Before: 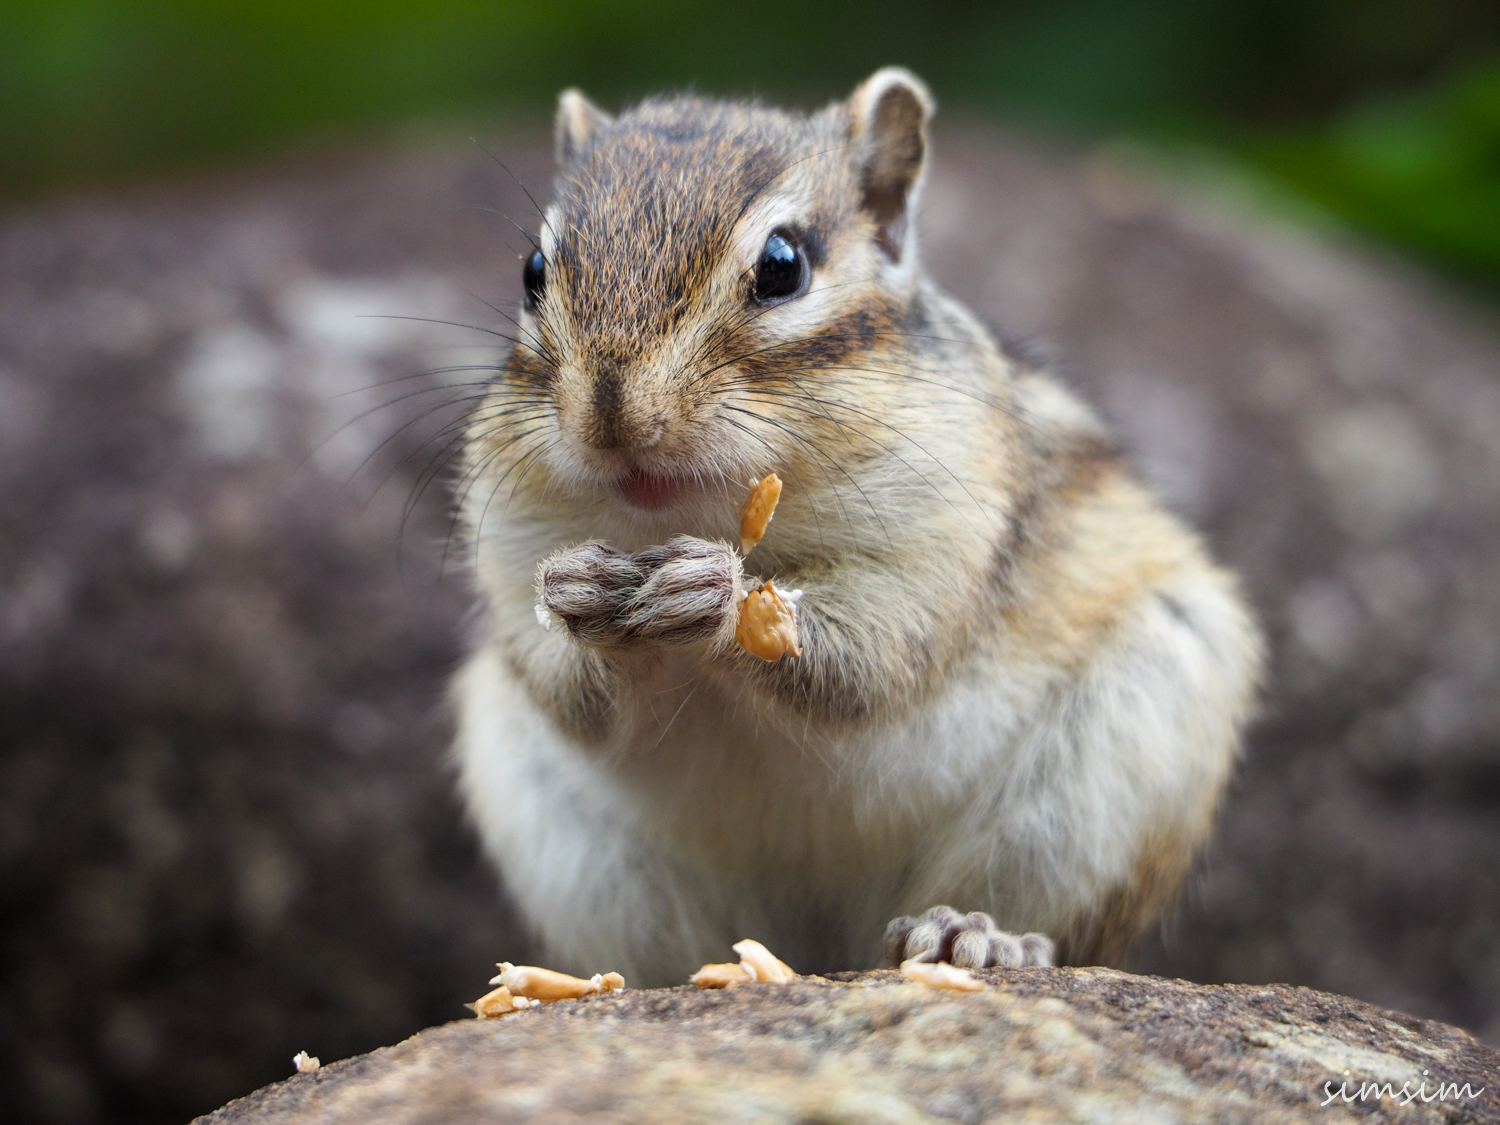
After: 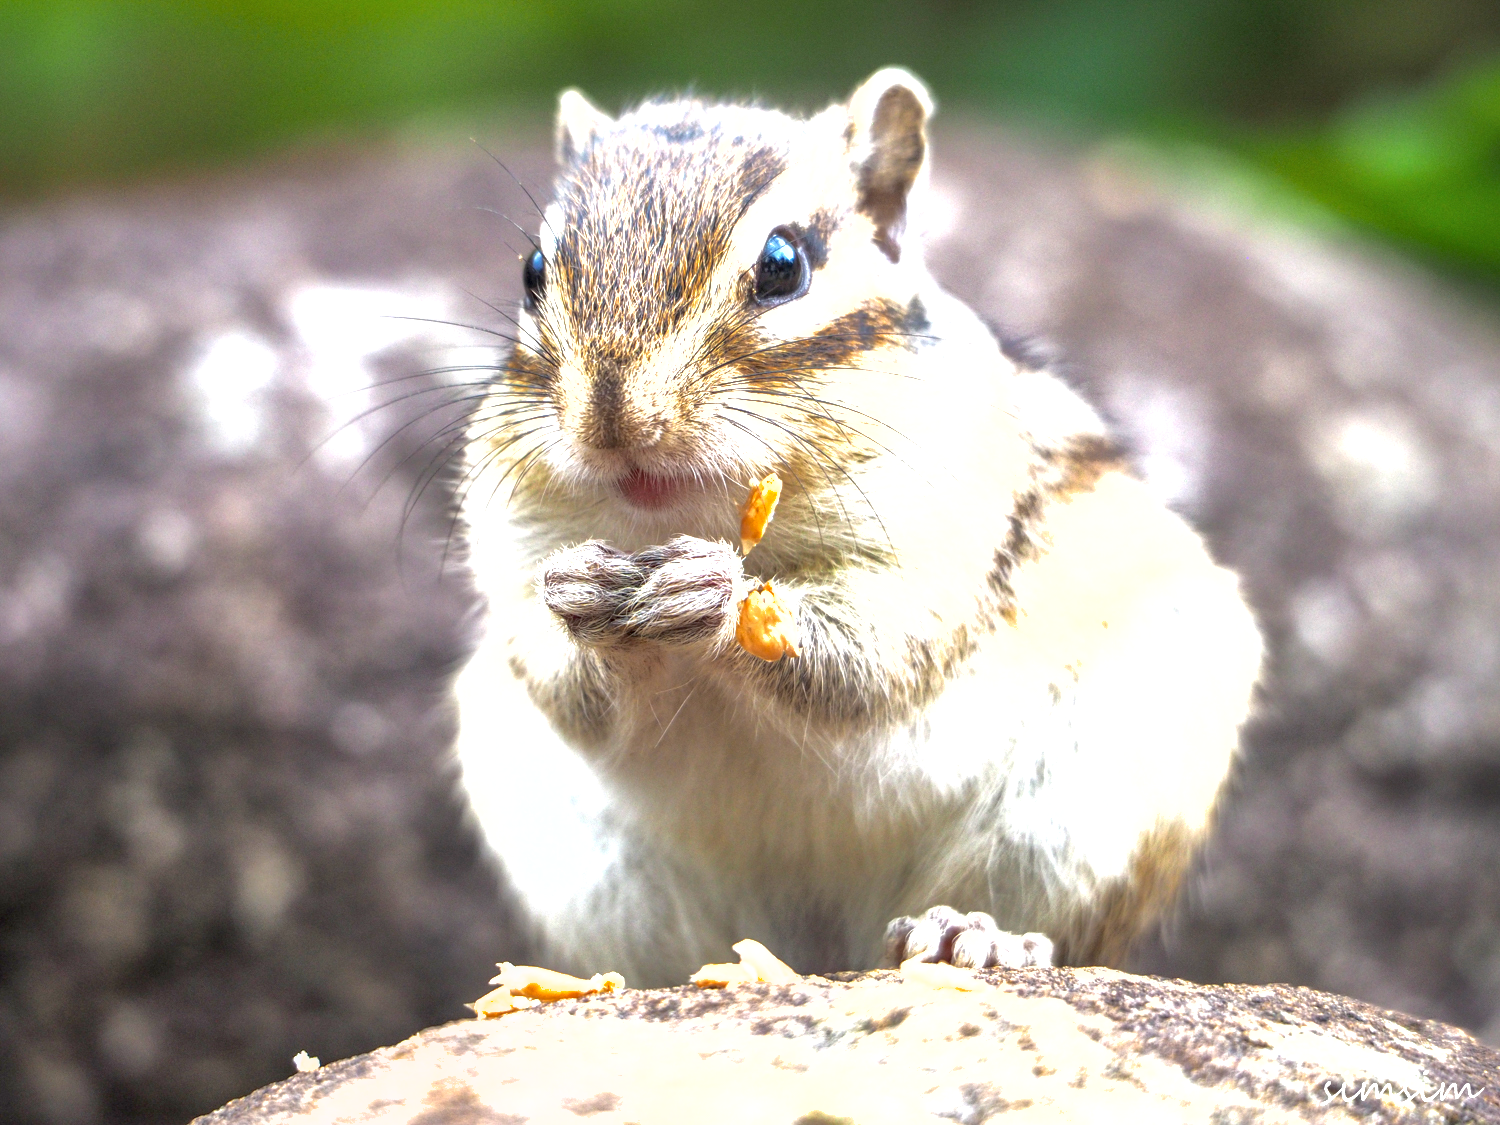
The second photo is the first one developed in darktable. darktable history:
tone equalizer: edges refinement/feathering 500, mask exposure compensation -1.57 EV, preserve details no
shadows and highlights: on, module defaults
local contrast: on, module defaults
exposure: black level correction 0, exposure 1.568 EV, compensate exposure bias true, compensate highlight preservation false
